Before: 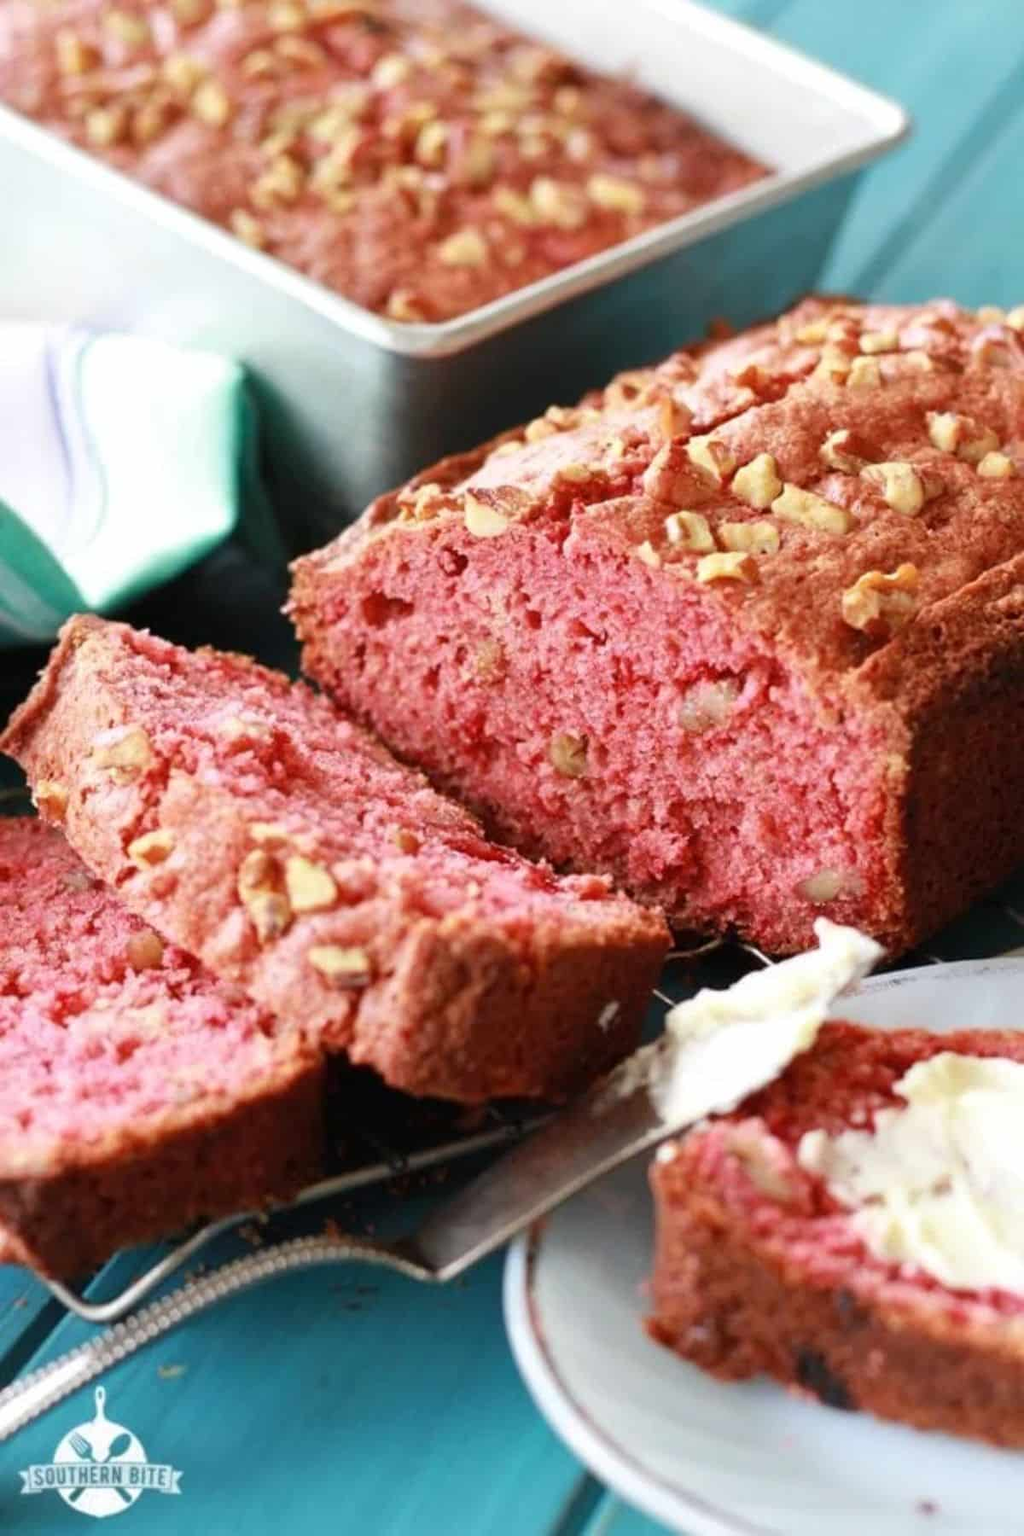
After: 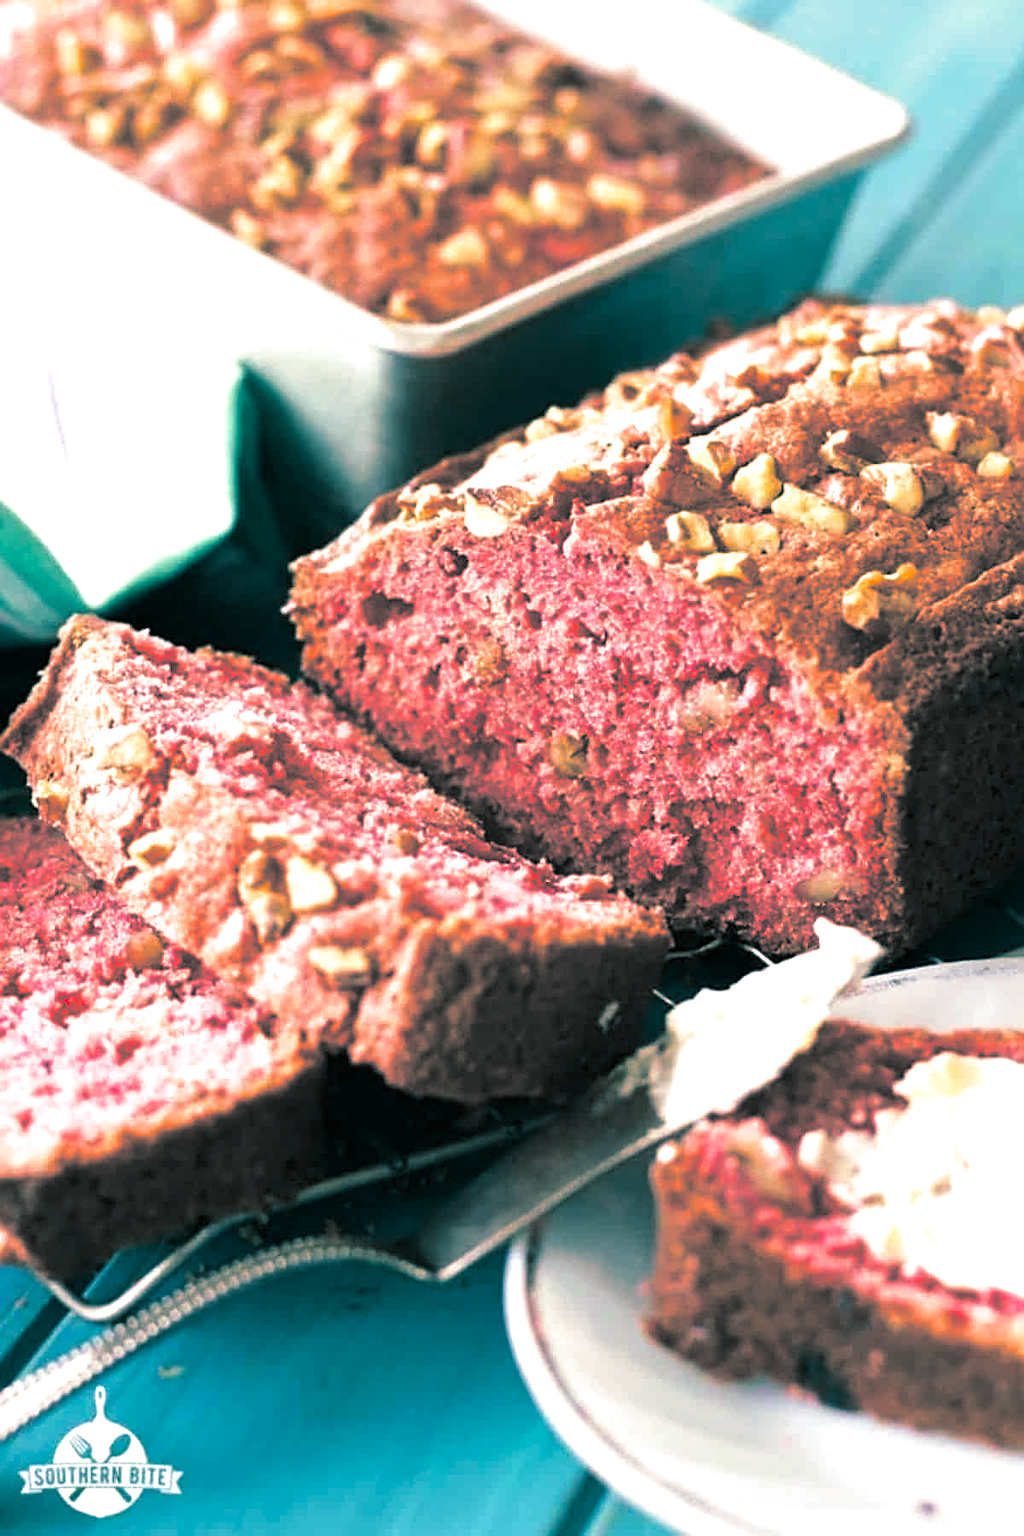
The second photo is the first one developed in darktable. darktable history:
sharpen: on, module defaults
split-toning: shadows › hue 186.43°, highlights › hue 49.29°, compress 30.29%
color balance rgb: shadows lift › chroma 4.21%, shadows lift › hue 252.22°, highlights gain › chroma 1.36%, highlights gain › hue 50.24°, perceptual saturation grading › mid-tones 6.33%, perceptual saturation grading › shadows 72.44%, perceptual brilliance grading › highlights 11.59%, contrast 5.05%
